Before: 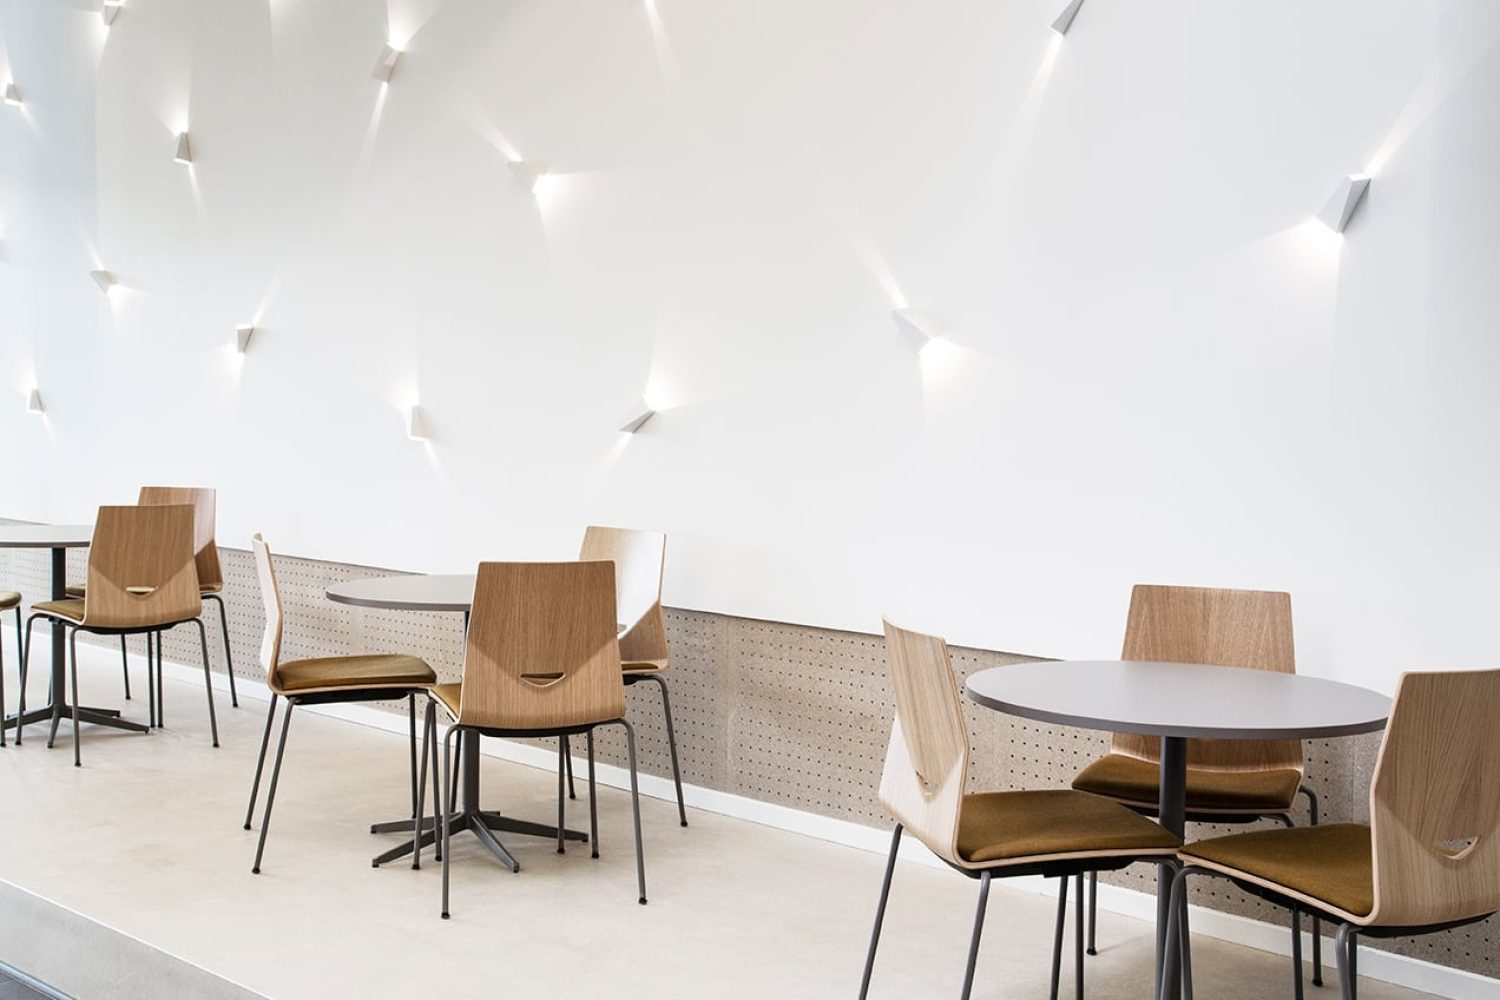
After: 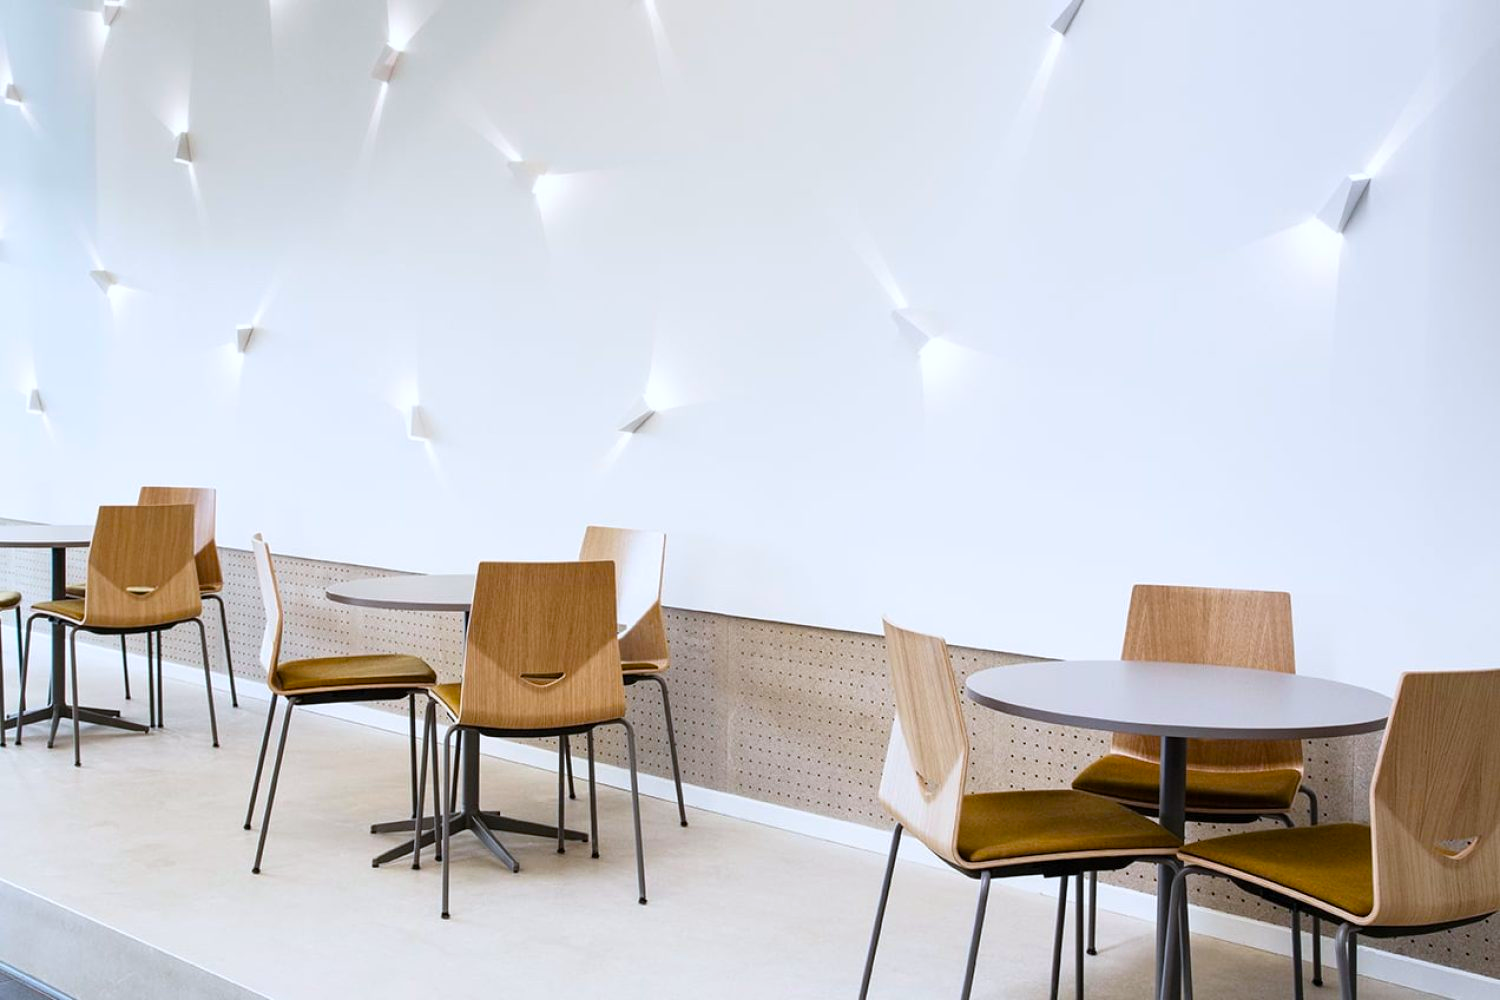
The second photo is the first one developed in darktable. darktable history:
white balance: red 0.974, blue 1.044
color balance rgb: linear chroma grading › global chroma 15%, perceptual saturation grading › global saturation 30%
